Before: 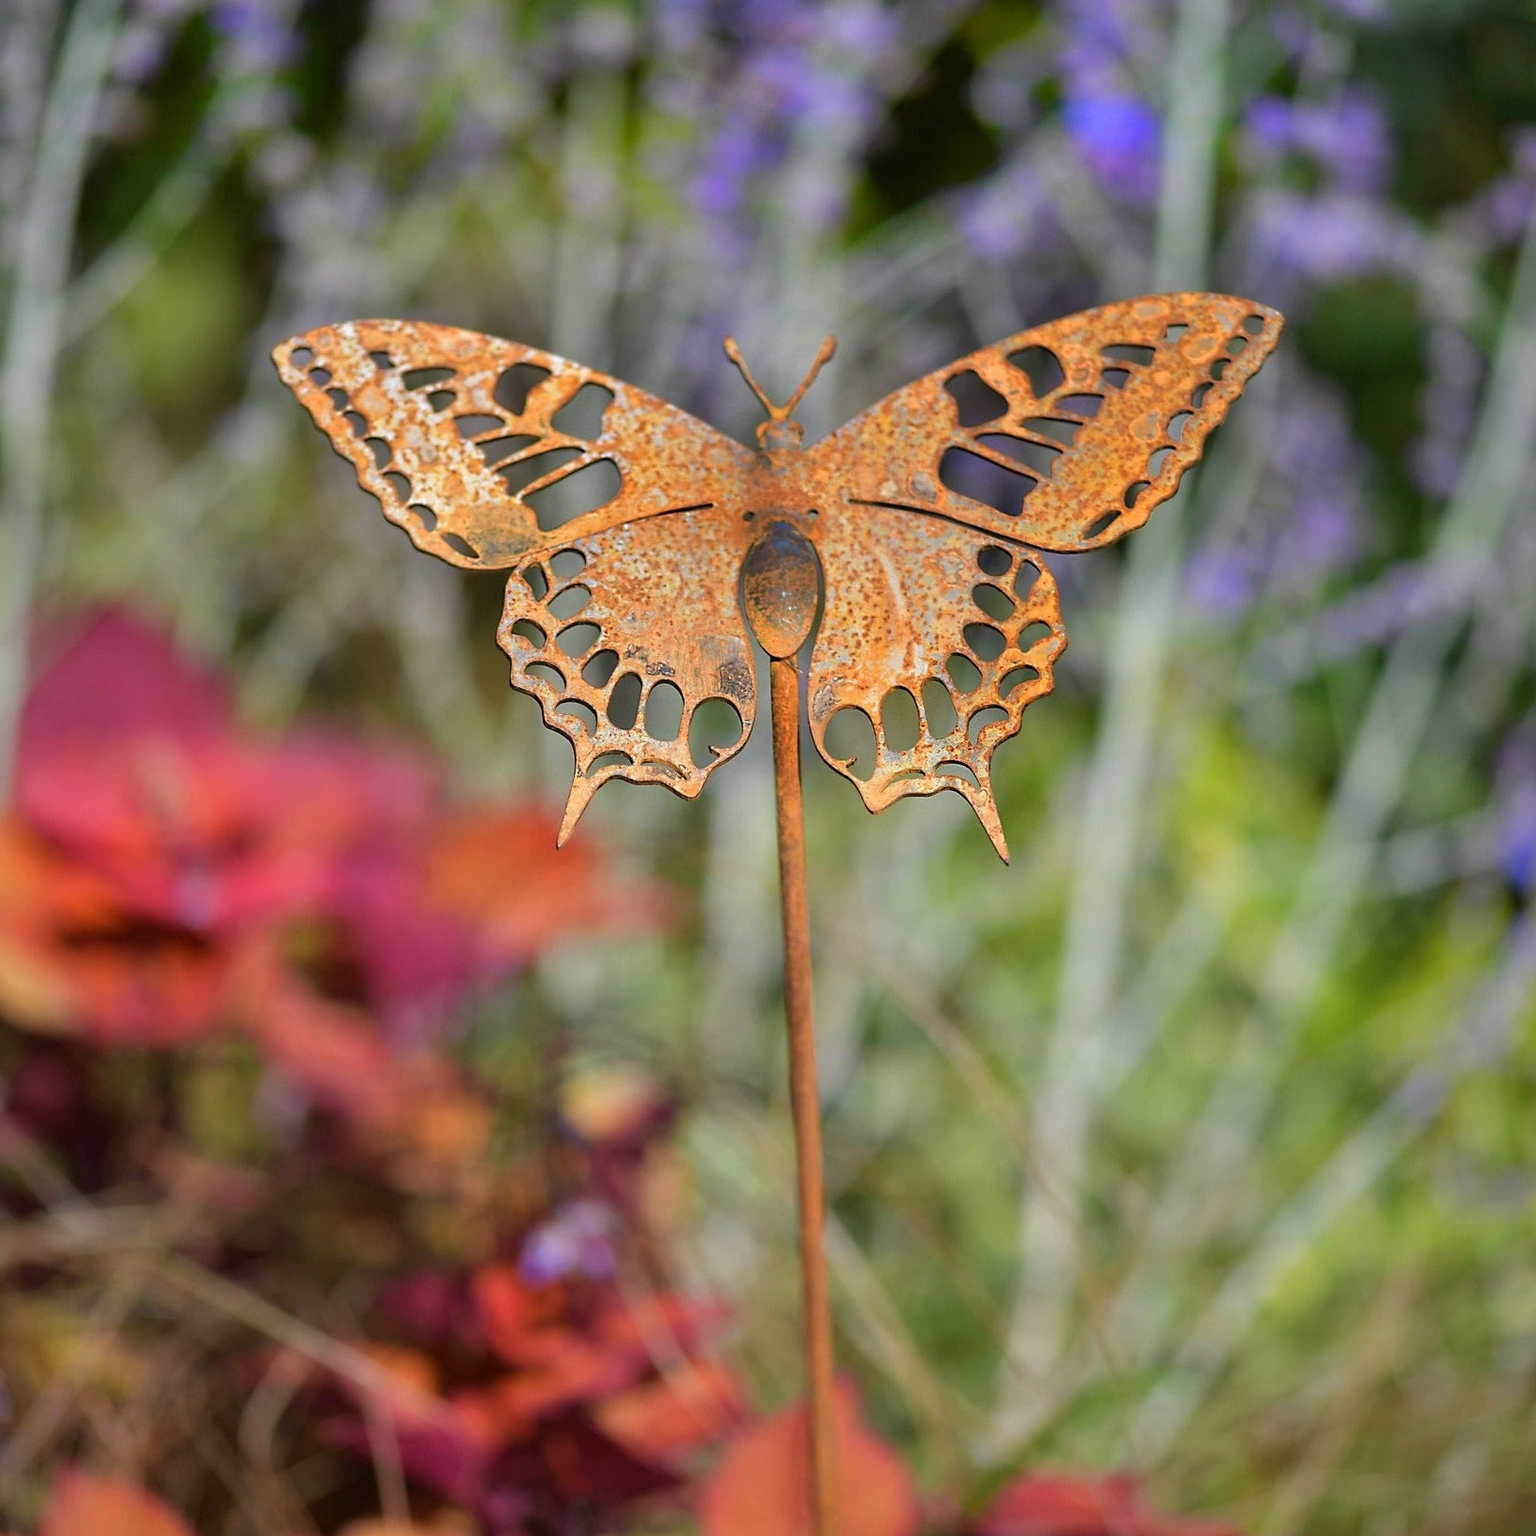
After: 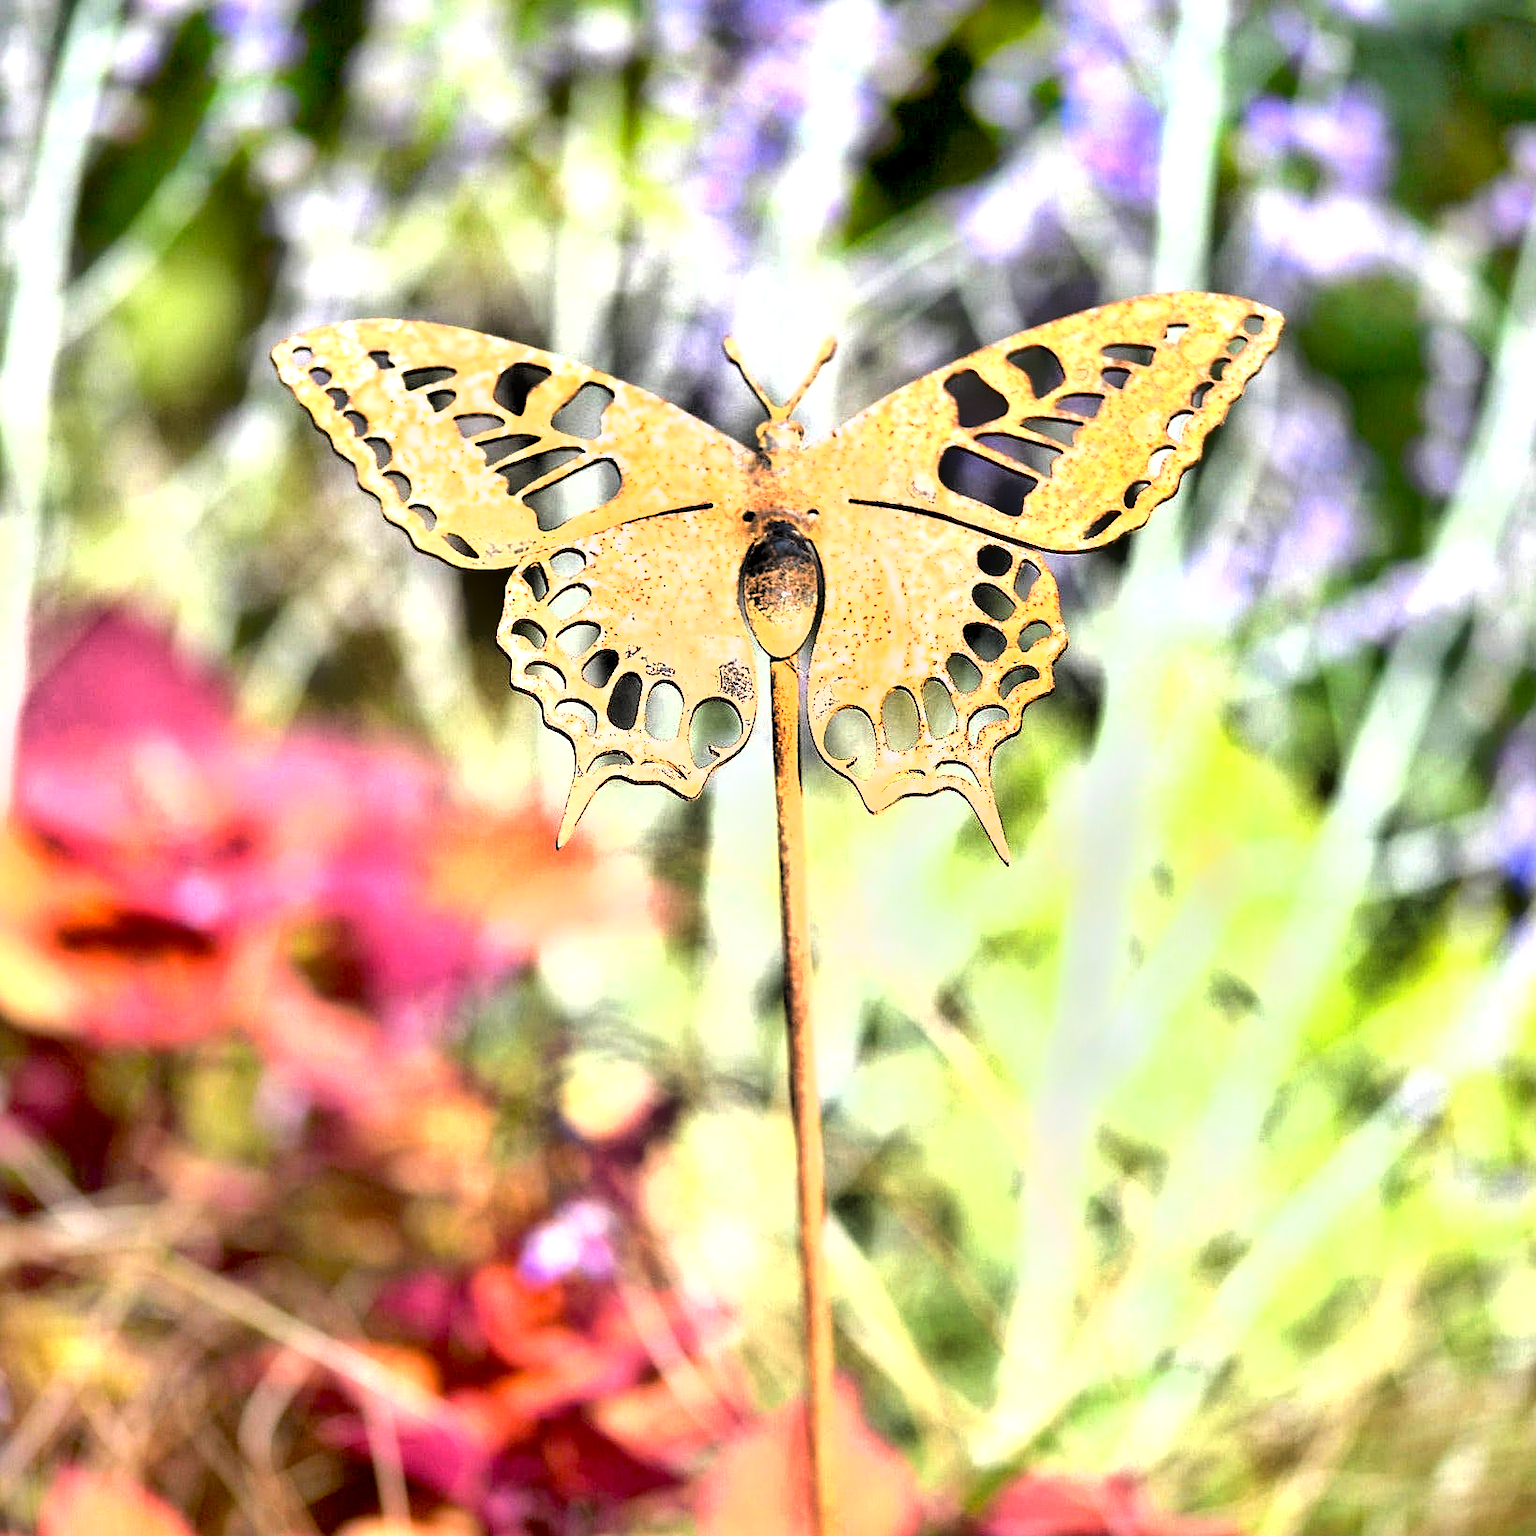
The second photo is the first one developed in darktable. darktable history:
tone equalizer: edges refinement/feathering 500, mask exposure compensation -1.57 EV, preserve details no
sharpen: radius 1.302, amount 0.293, threshold 0.073
exposure: black level correction 0.005, exposure 2.069 EV, compensate highlight preservation false
shadows and highlights: highlights color adjustment 0.123%, low approximation 0.01, soften with gaussian
